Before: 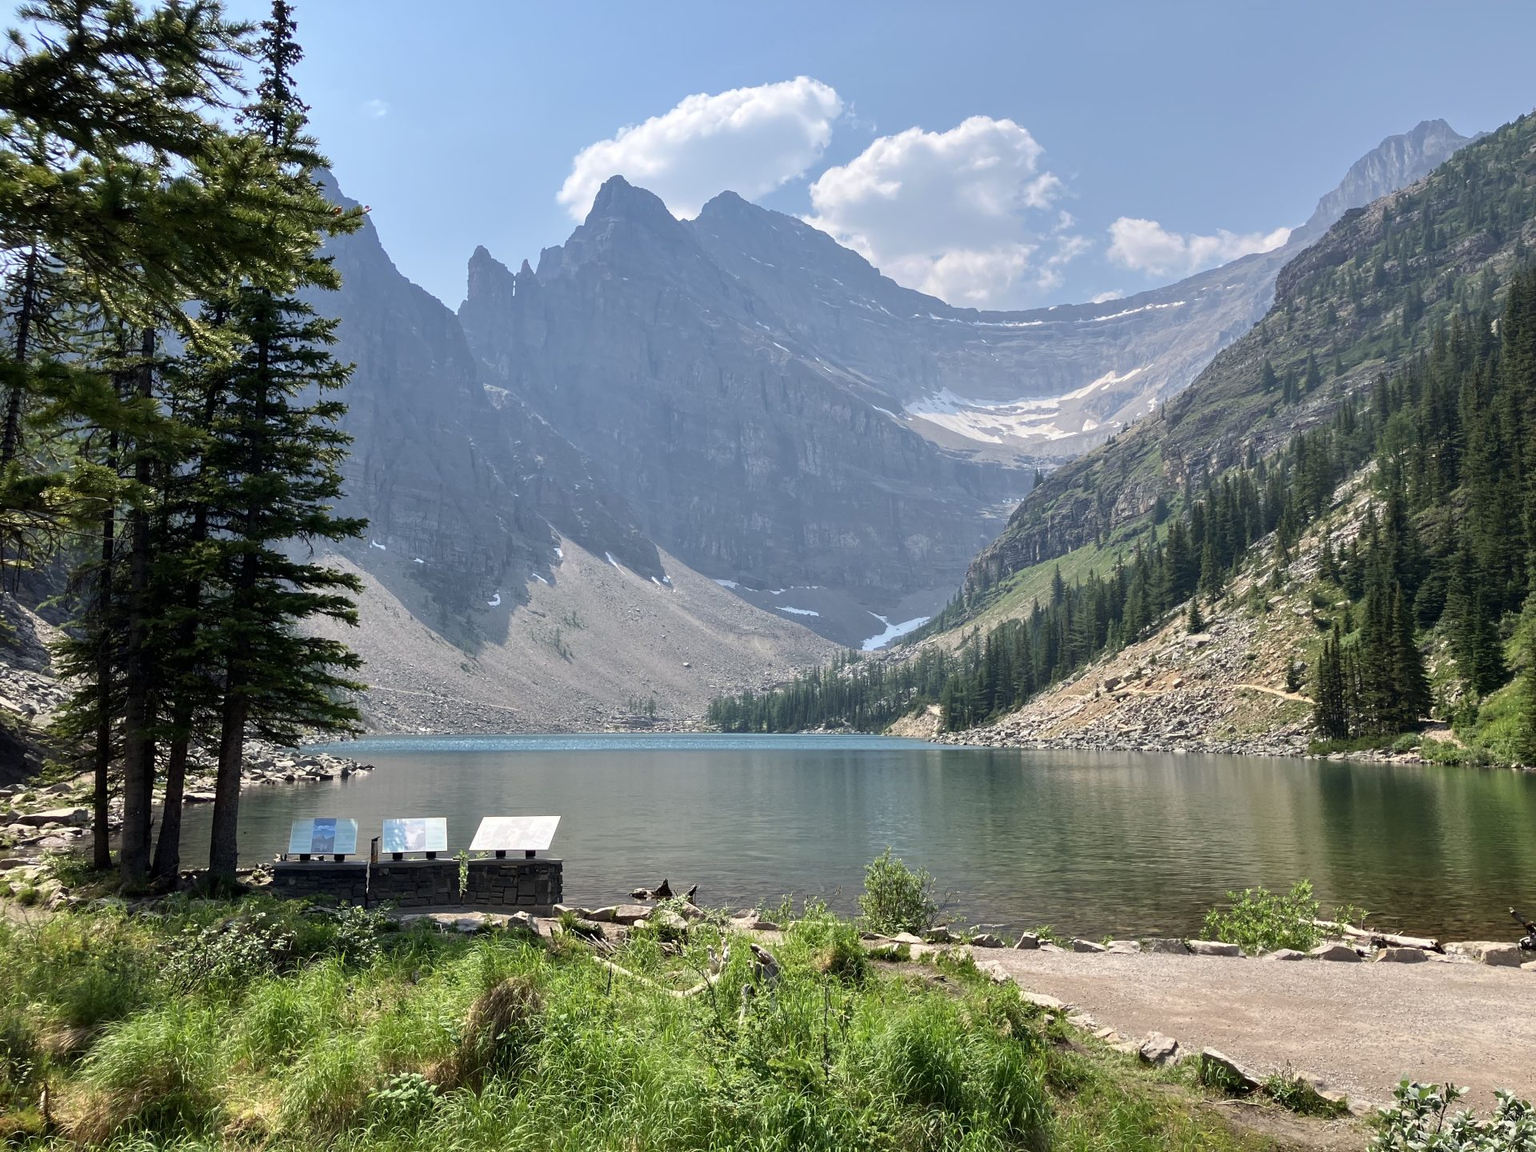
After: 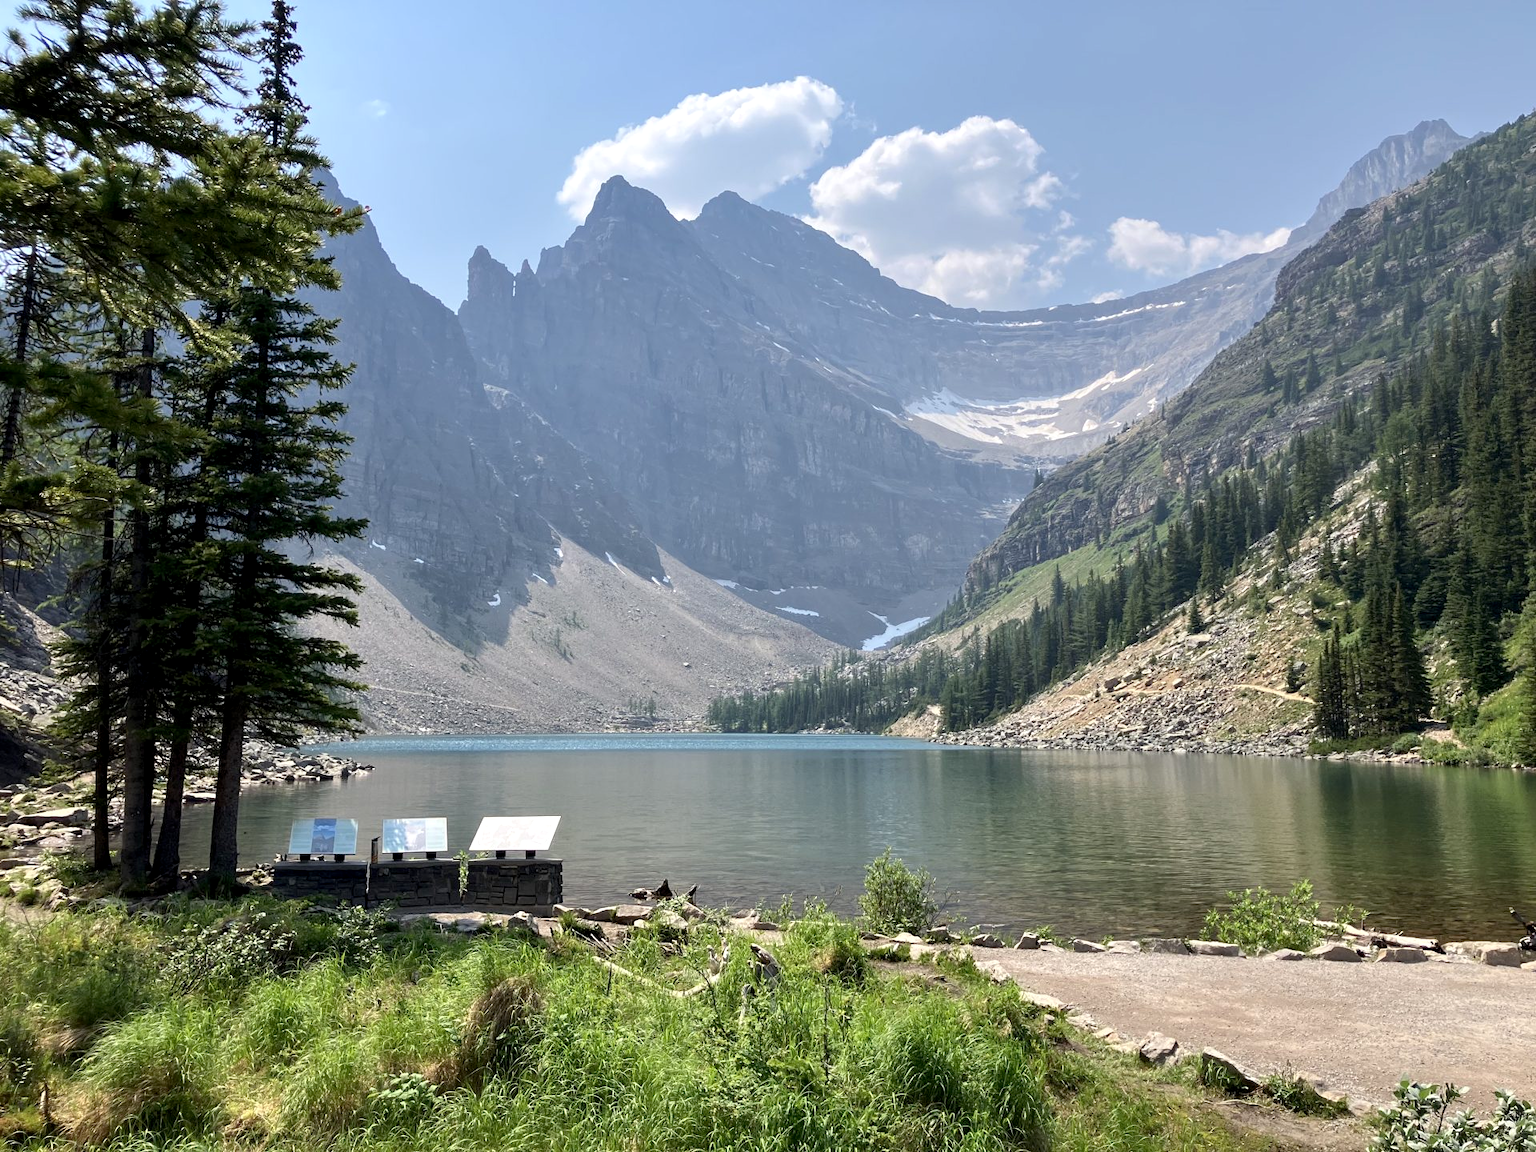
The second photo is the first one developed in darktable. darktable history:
exposure: black level correction 0.003, exposure 0.145 EV, compensate exposure bias true, compensate highlight preservation false
